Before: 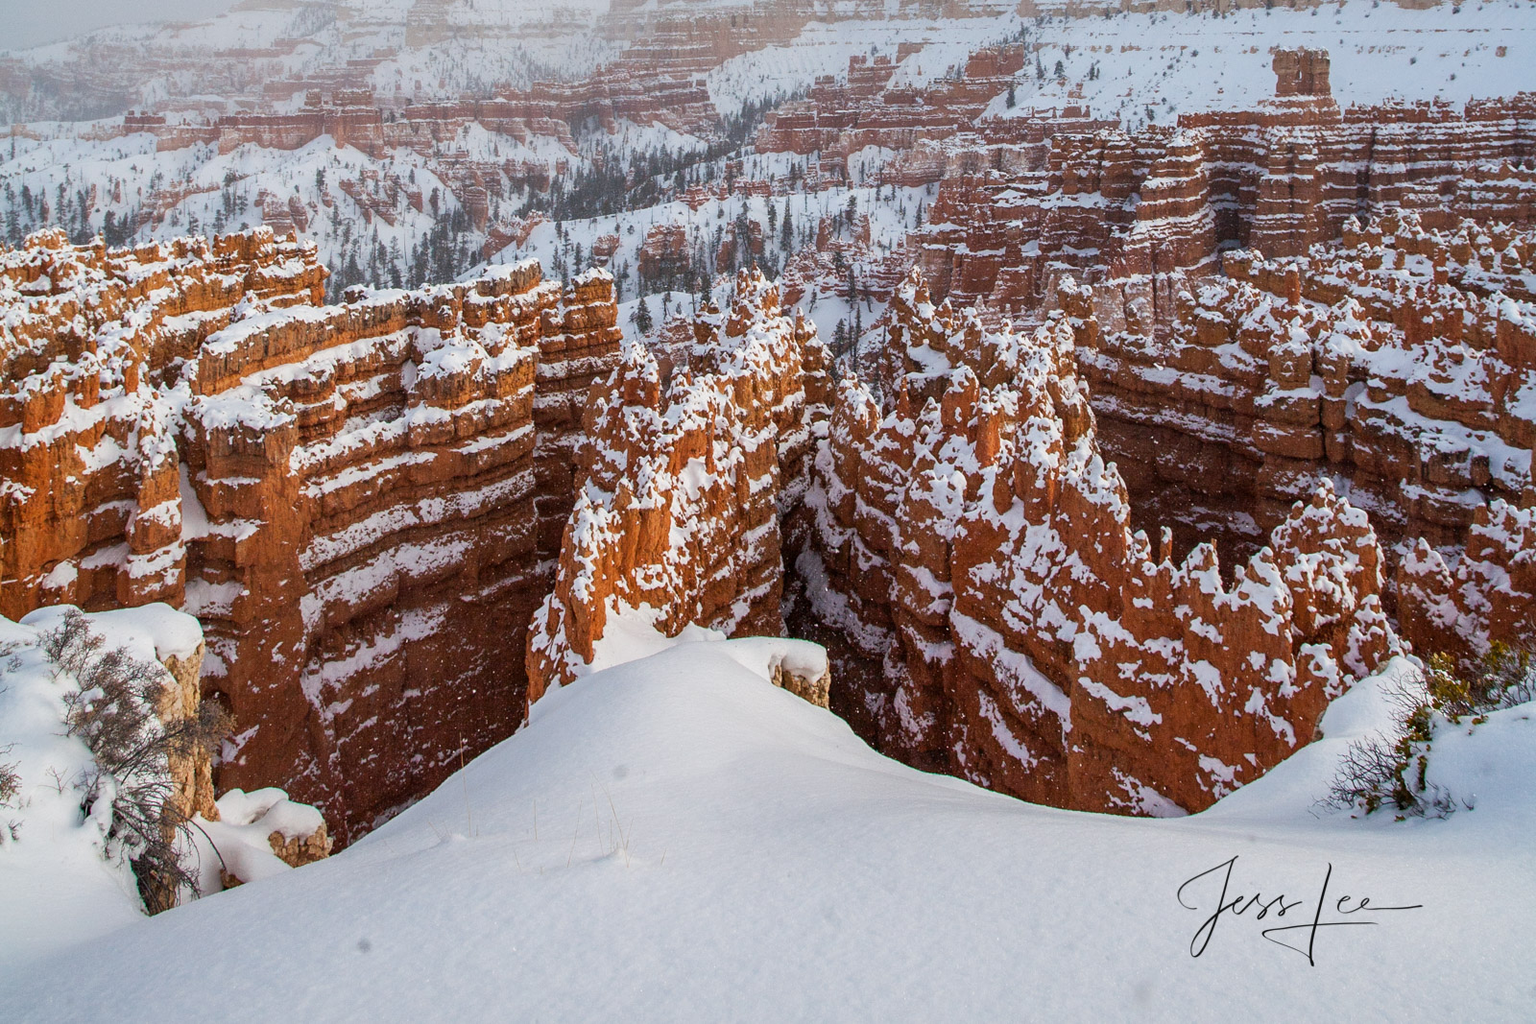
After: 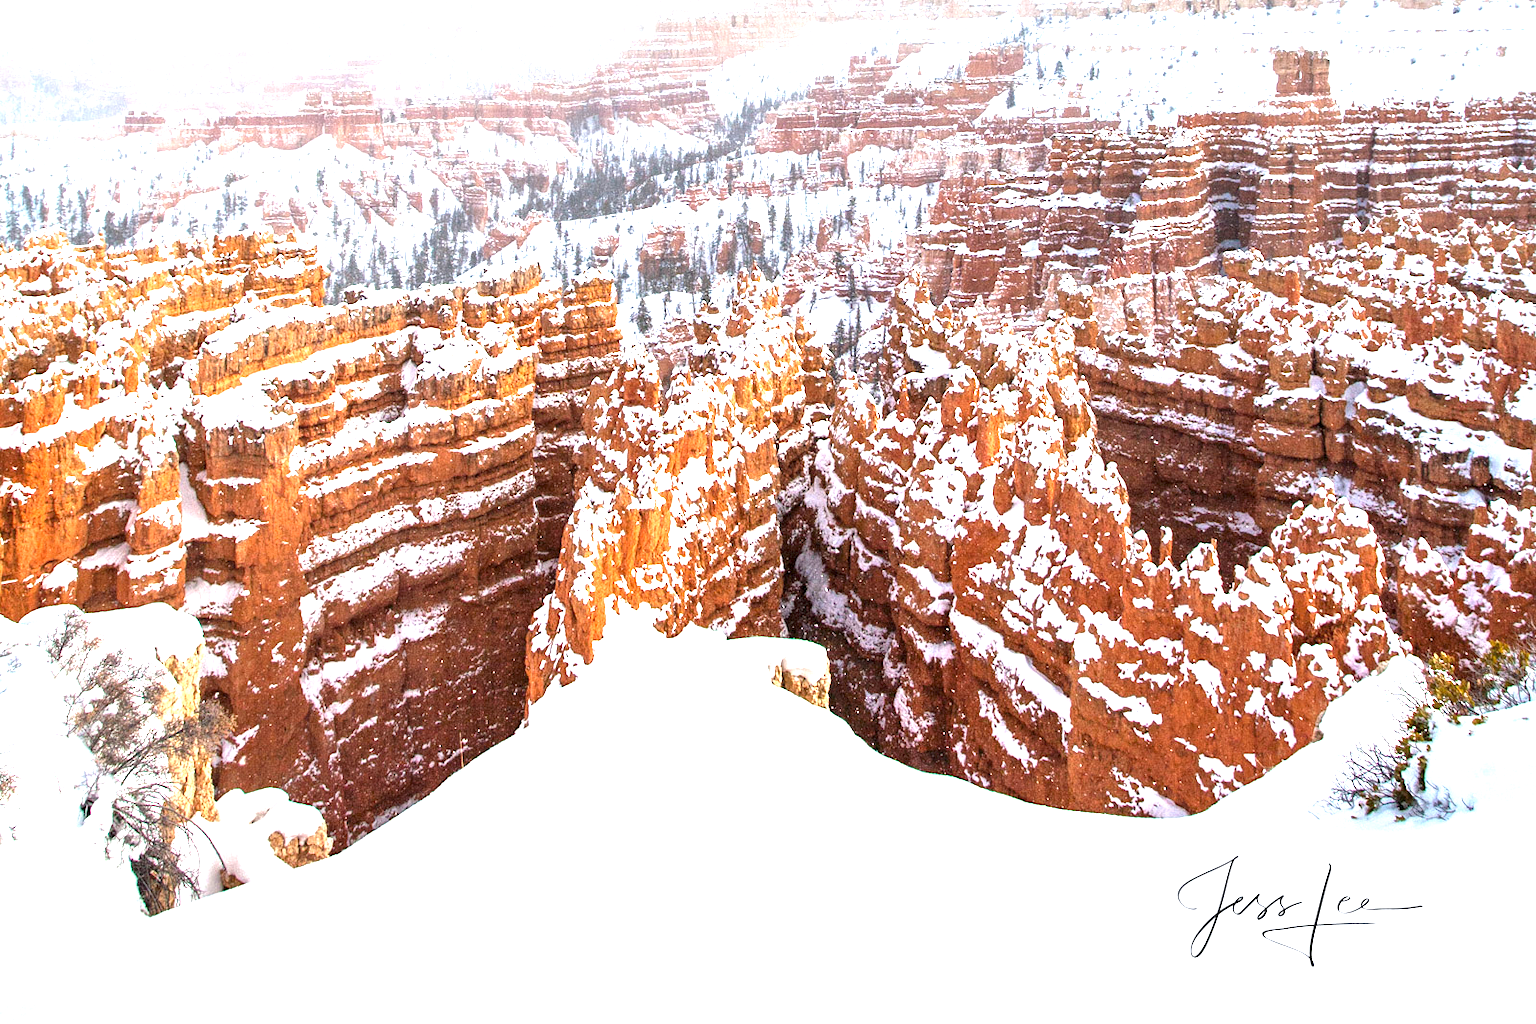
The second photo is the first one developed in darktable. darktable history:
local contrast: highlights 100%, shadows 100%, detail 120%, midtone range 0.2
exposure: black level correction 0, exposure 1.1 EV, compensate exposure bias true, compensate highlight preservation false
